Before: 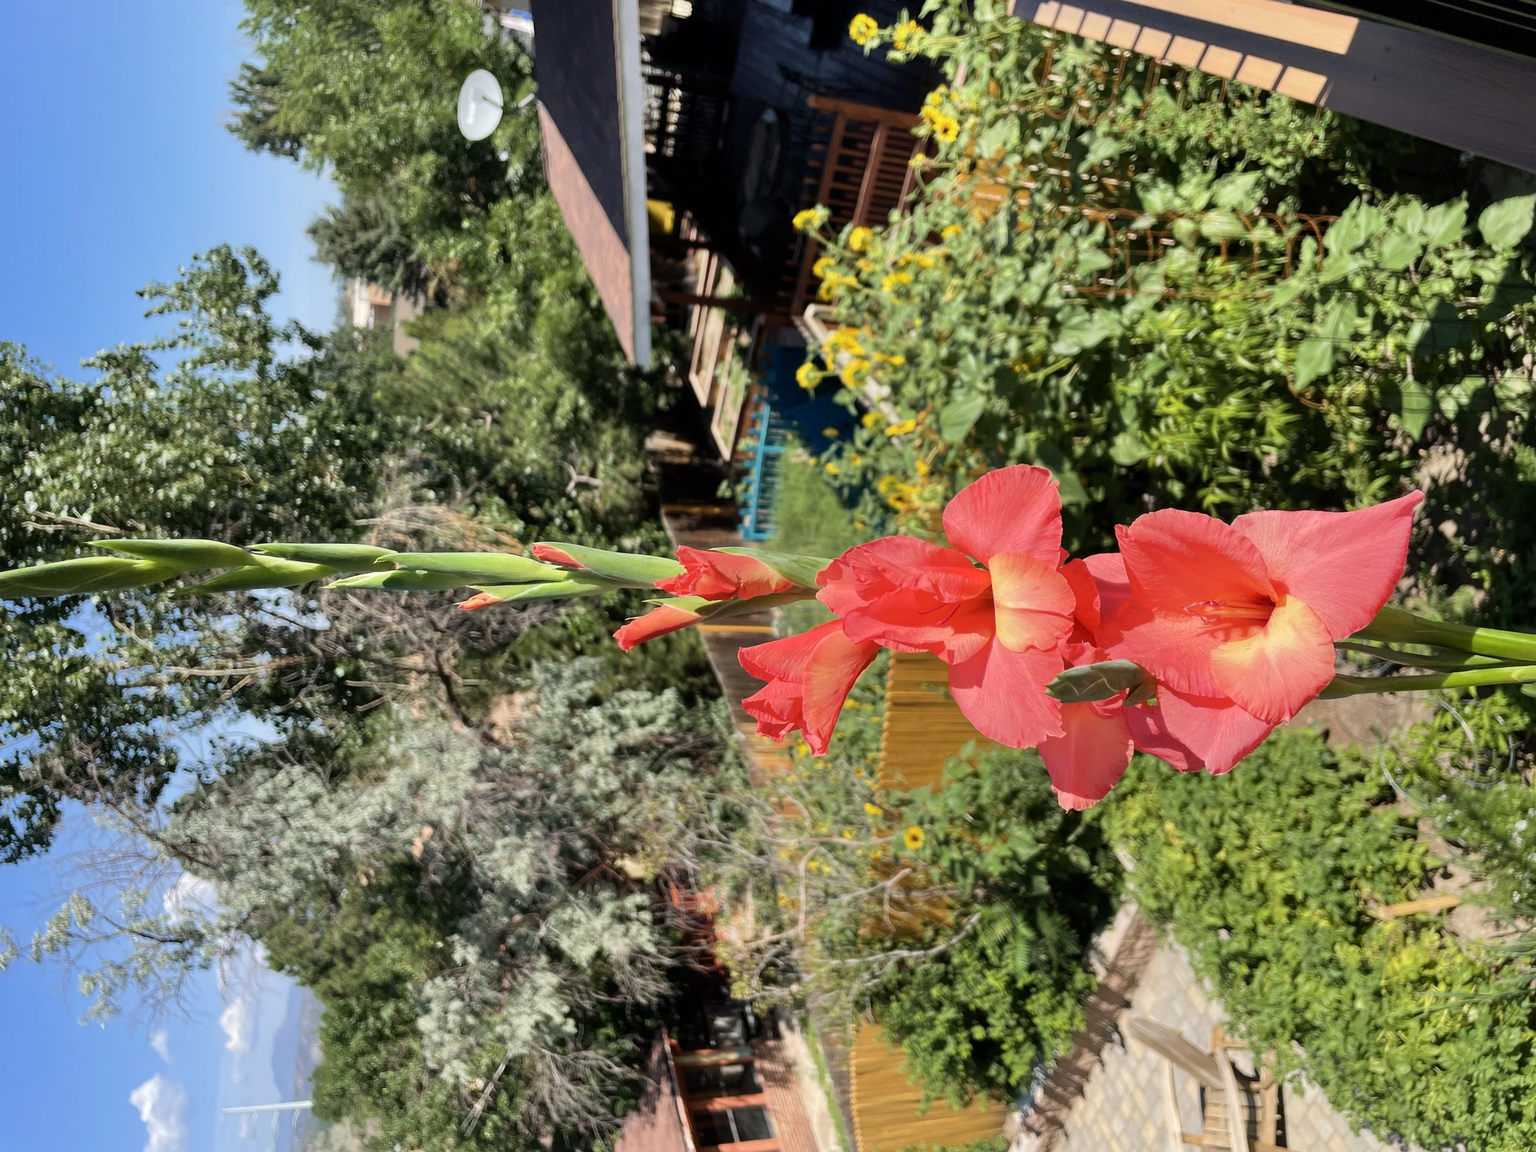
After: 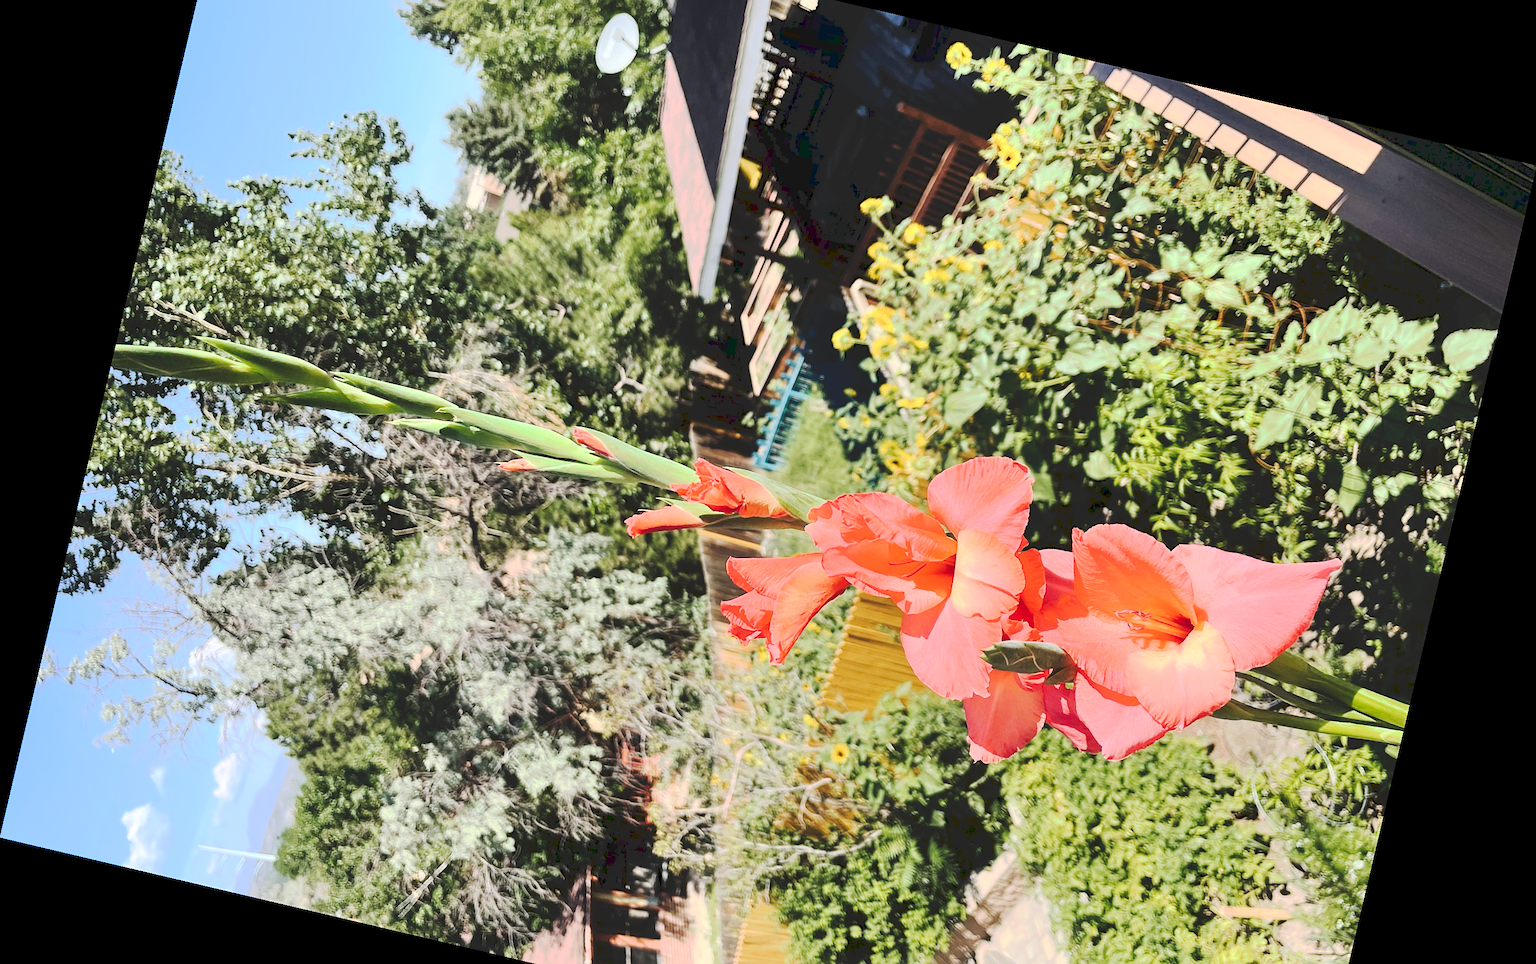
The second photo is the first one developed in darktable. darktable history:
sharpen: on, module defaults
crop: top 11.038%, bottom 13.962%
tone curve: curves: ch0 [(0, 0) (0.003, 0.145) (0.011, 0.148) (0.025, 0.15) (0.044, 0.159) (0.069, 0.16) (0.1, 0.164) (0.136, 0.182) (0.177, 0.213) (0.224, 0.247) (0.277, 0.298) (0.335, 0.37) (0.399, 0.456) (0.468, 0.552) (0.543, 0.641) (0.623, 0.713) (0.709, 0.768) (0.801, 0.825) (0.898, 0.868) (1, 1)], preserve colors none
rotate and perspective: rotation 13.27°, automatic cropping off
base curve: curves: ch0 [(0, 0) (0.005, 0.002) (0.193, 0.295) (0.399, 0.664) (0.75, 0.928) (1, 1)]
